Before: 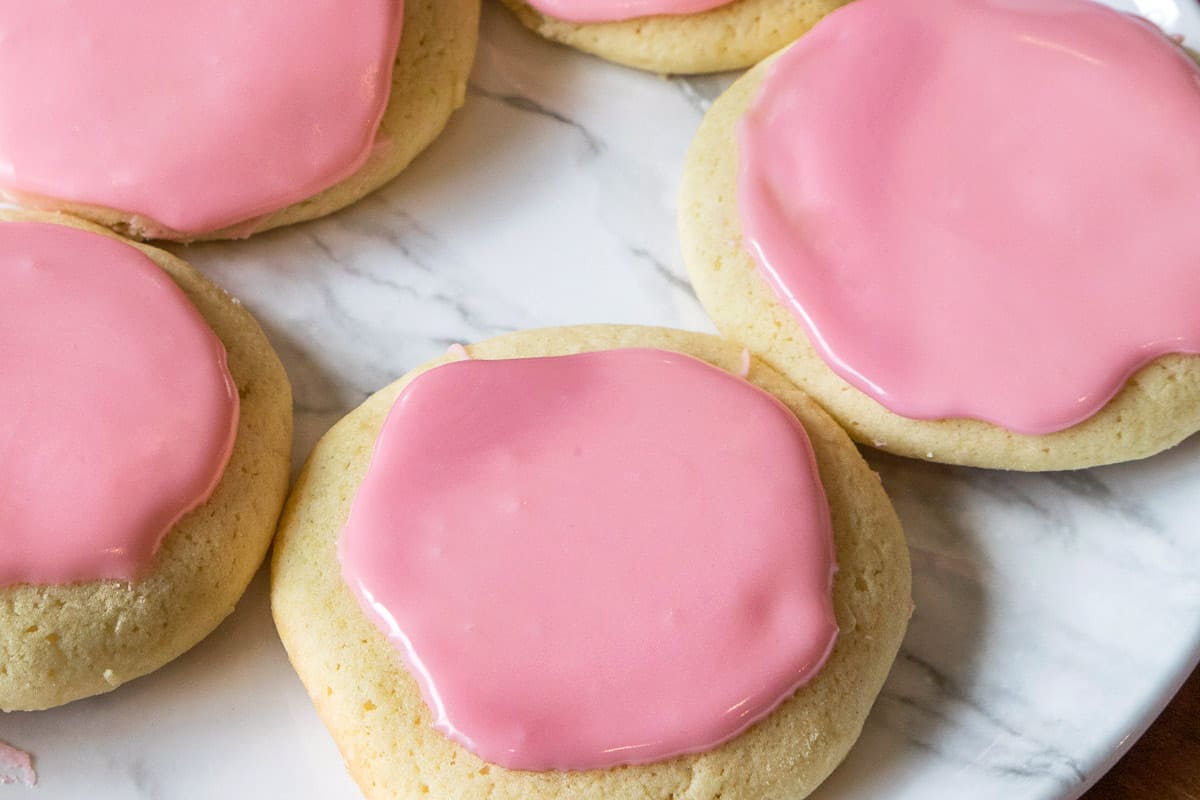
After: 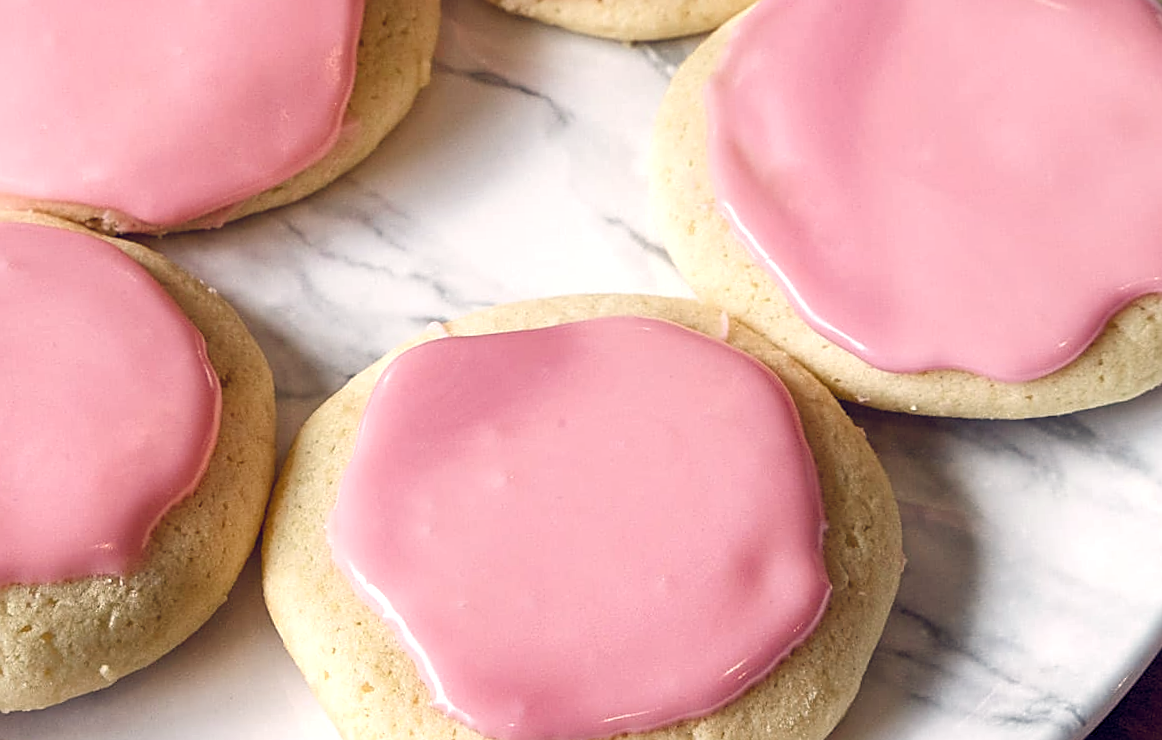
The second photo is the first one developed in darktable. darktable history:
sharpen: on, module defaults
color balance rgb: highlights gain › chroma 2.94%, highlights gain › hue 60.57°, global offset › chroma 0.25%, global offset › hue 256.52°, perceptual saturation grading › global saturation 20%, perceptual saturation grading › highlights -50%, perceptual saturation grading › shadows 30%, contrast 15%
rotate and perspective: rotation -3°, crop left 0.031, crop right 0.968, crop top 0.07, crop bottom 0.93
